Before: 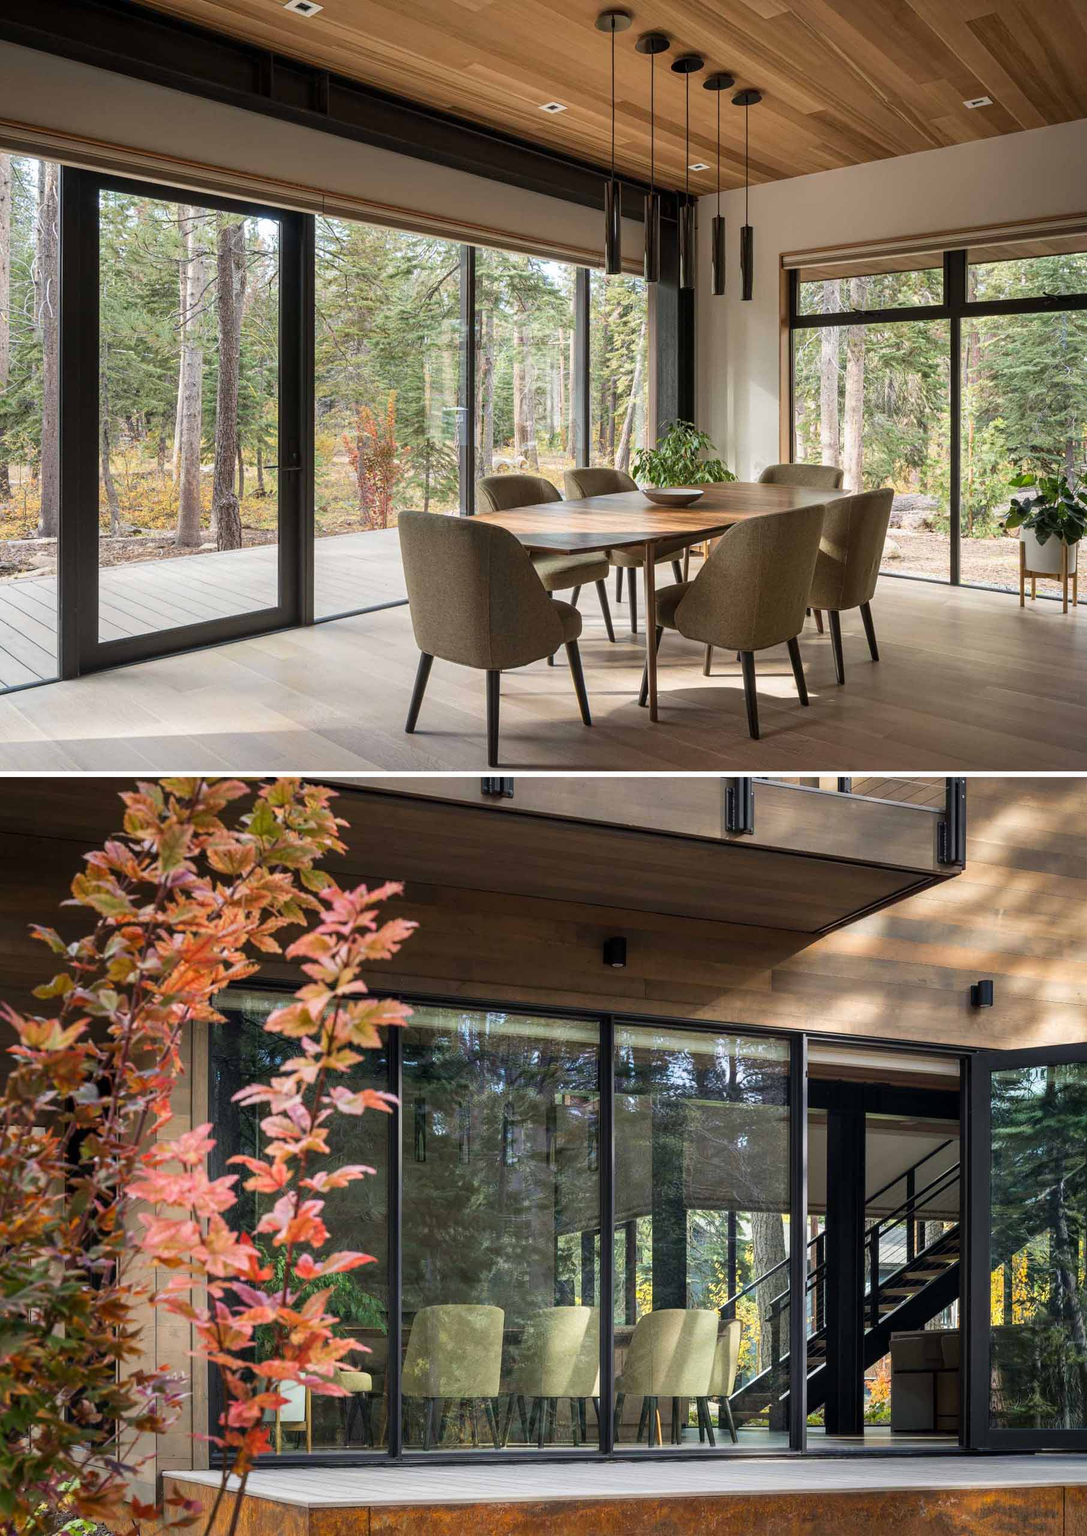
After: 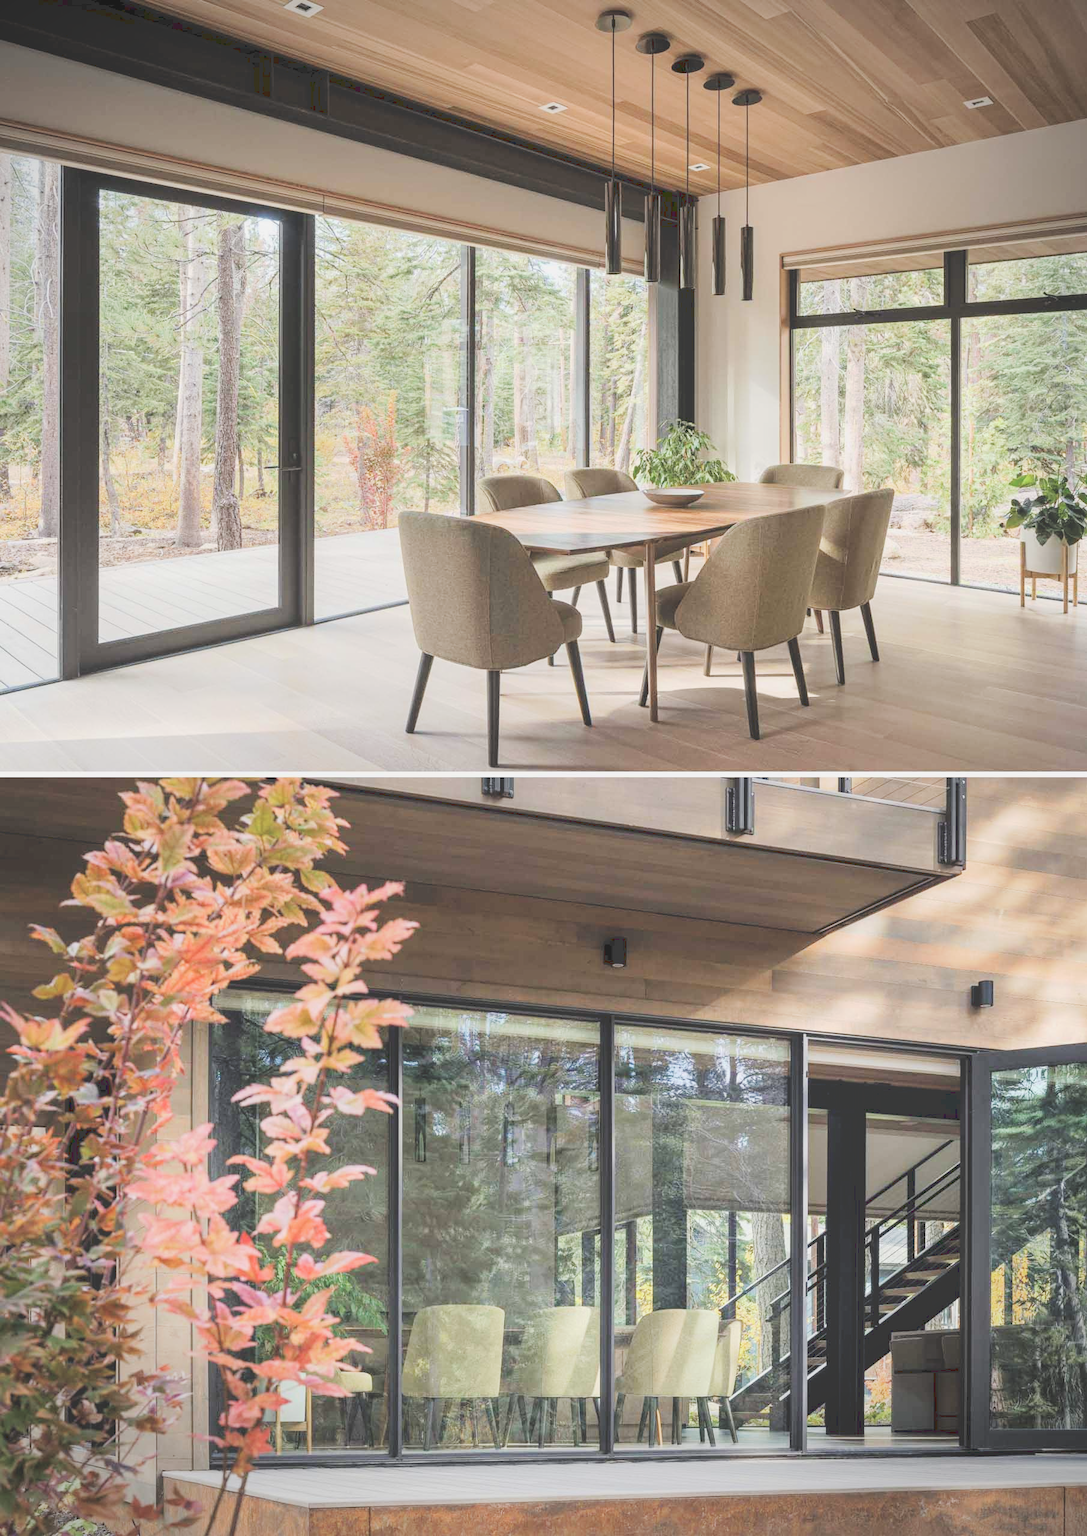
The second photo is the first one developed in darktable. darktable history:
exposure: black level correction 0, exposure 1.101 EV, compensate exposure bias true, compensate highlight preservation false
vignetting: on, module defaults
color correction: highlights b* -0.049
filmic rgb: black relative exposure -7.65 EV, white relative exposure 4.56 EV, hardness 3.61
tone curve: curves: ch0 [(0, 0) (0.003, 0.238) (0.011, 0.238) (0.025, 0.242) (0.044, 0.256) (0.069, 0.277) (0.1, 0.294) (0.136, 0.315) (0.177, 0.345) (0.224, 0.379) (0.277, 0.419) (0.335, 0.463) (0.399, 0.511) (0.468, 0.566) (0.543, 0.627) (0.623, 0.687) (0.709, 0.75) (0.801, 0.824) (0.898, 0.89) (1, 1)], preserve colors none
